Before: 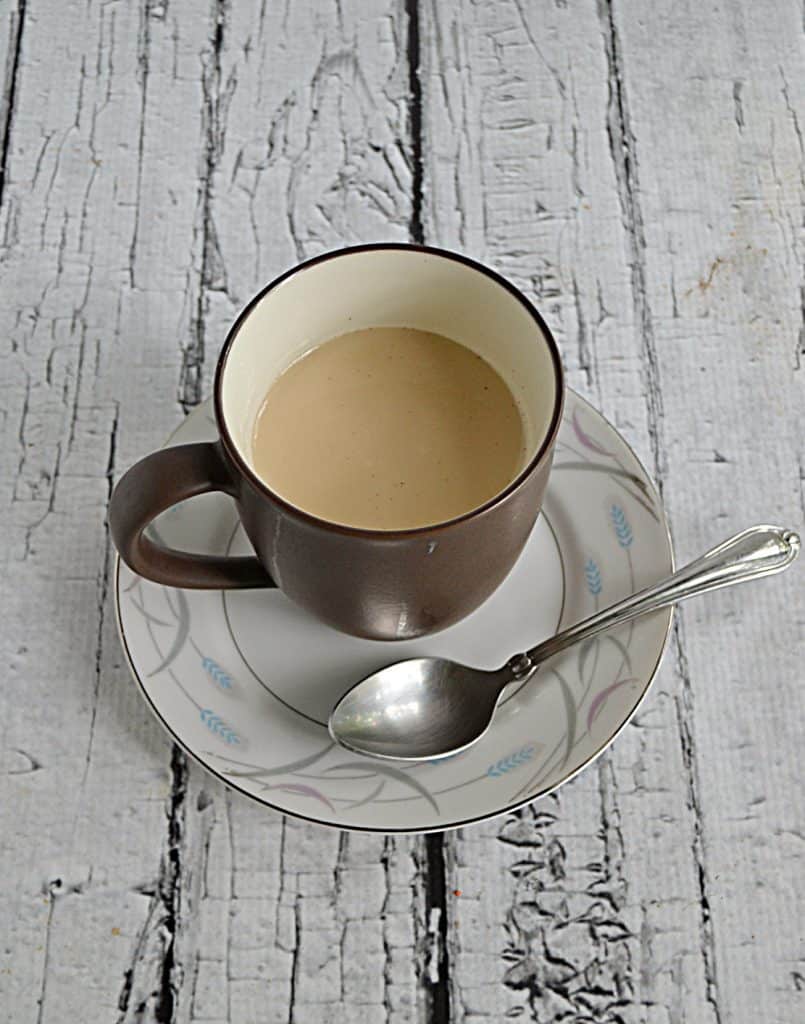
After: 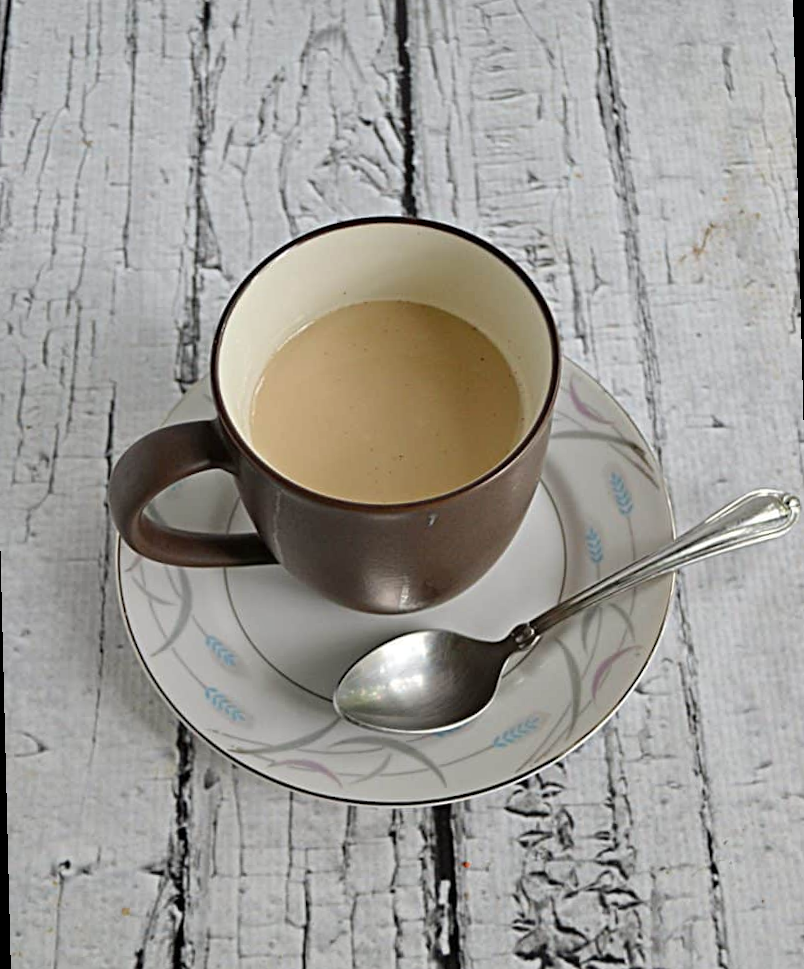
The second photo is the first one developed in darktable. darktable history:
white balance: emerald 1
tone equalizer: on, module defaults
rotate and perspective: rotation -1.42°, crop left 0.016, crop right 0.984, crop top 0.035, crop bottom 0.965
